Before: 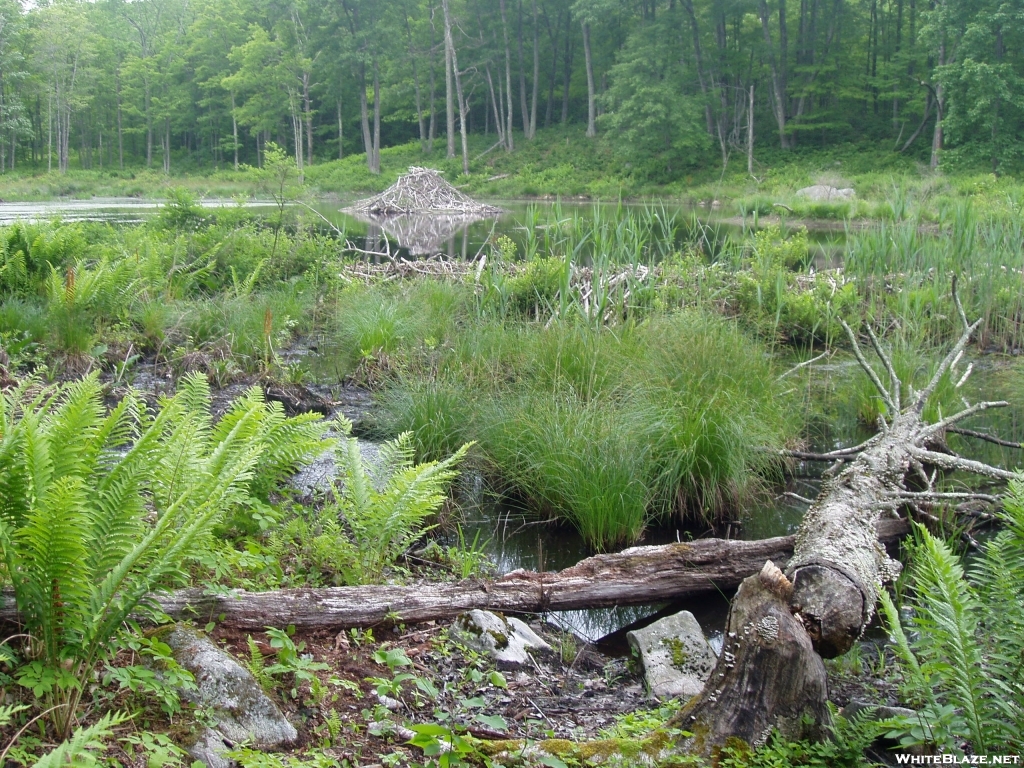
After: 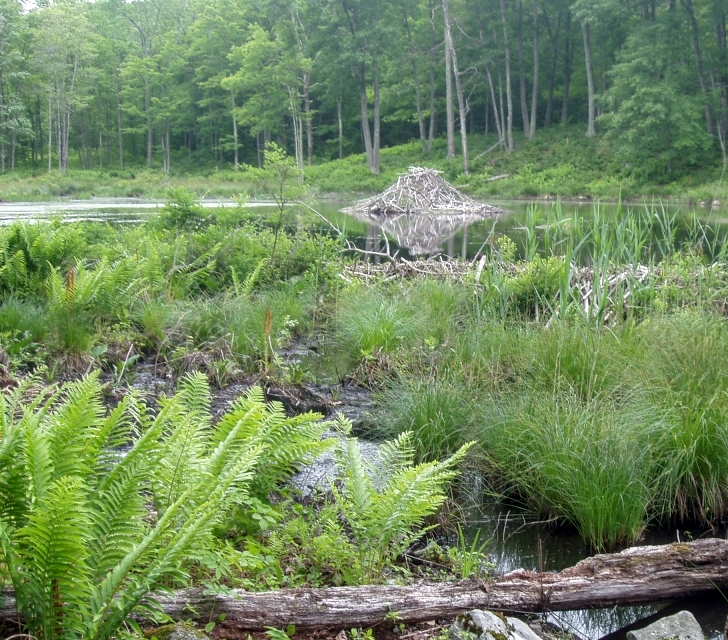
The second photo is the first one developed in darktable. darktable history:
crop: right 28.885%, bottom 16.626%
local contrast: on, module defaults
